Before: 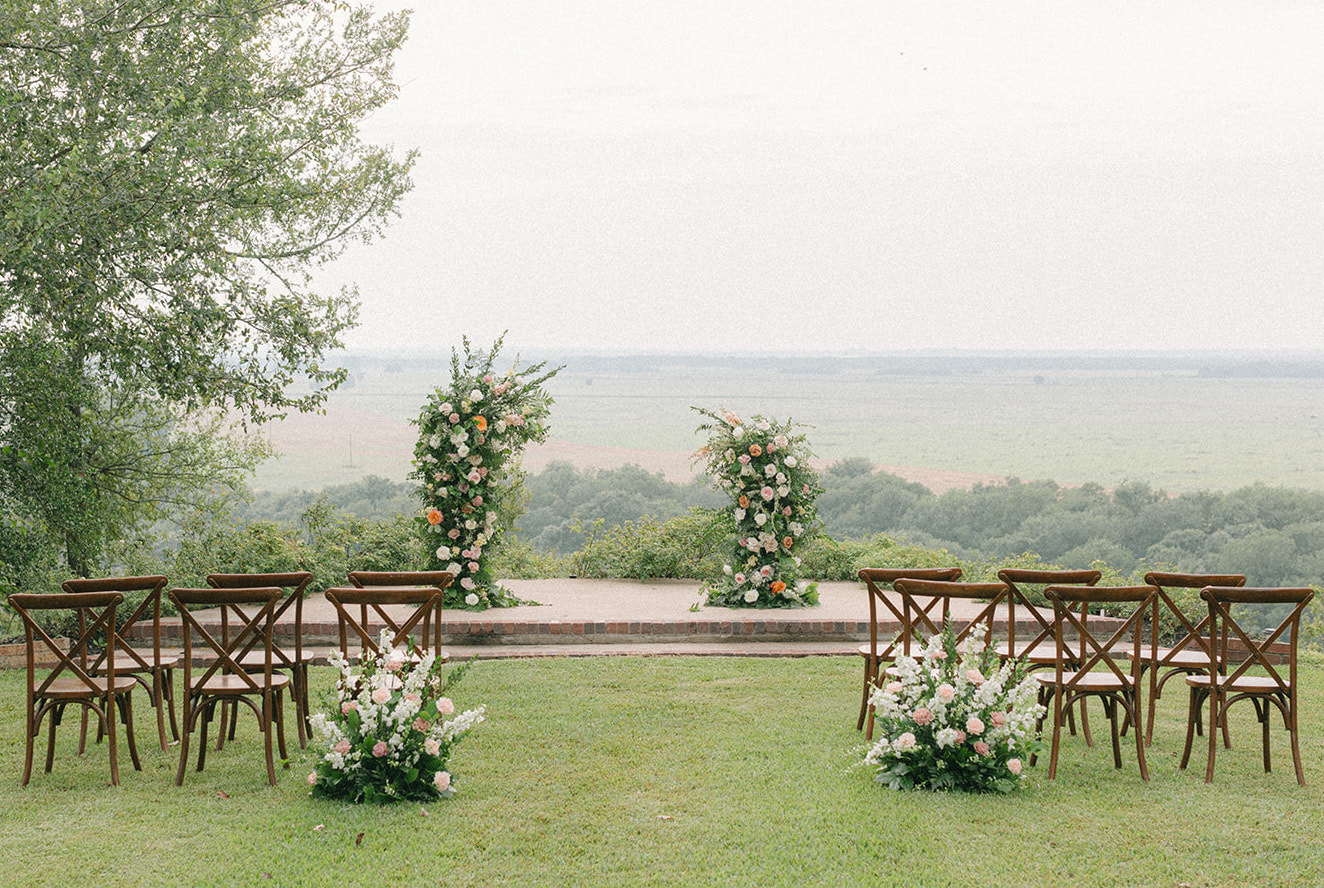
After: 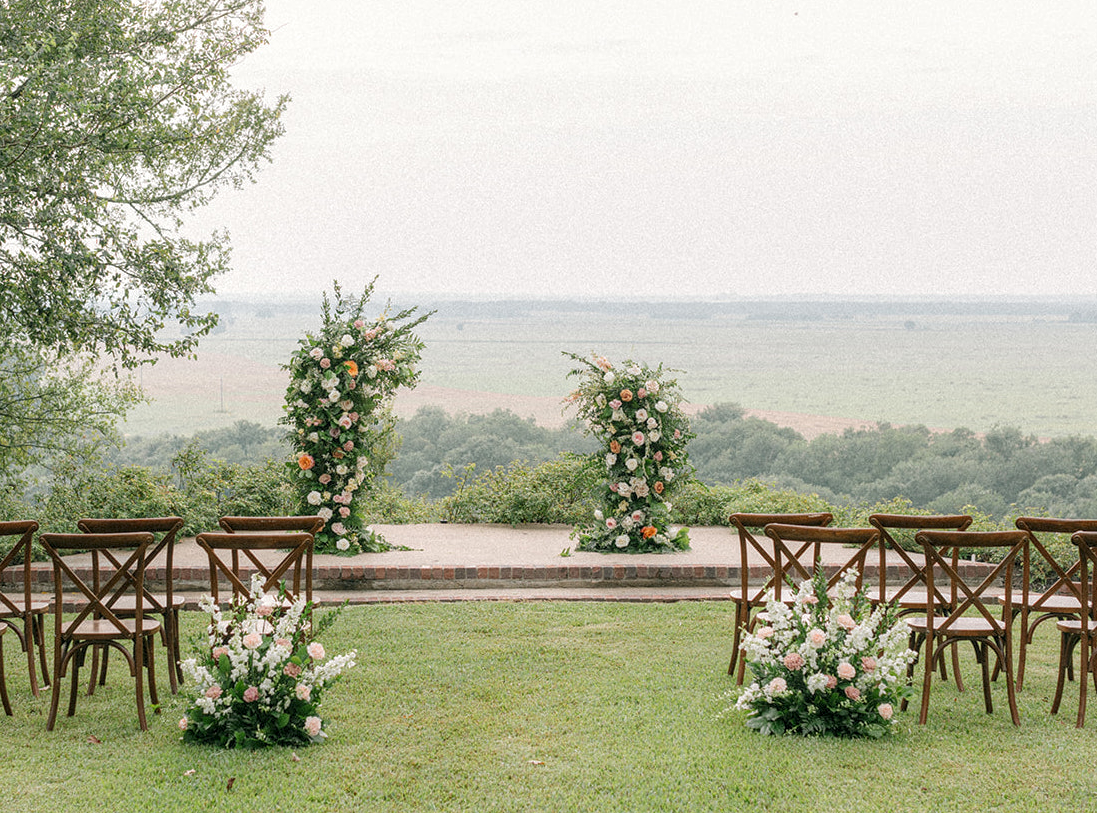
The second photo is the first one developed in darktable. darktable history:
local contrast: on, module defaults
crop: left 9.807%, top 6.259%, right 7.334%, bottom 2.177%
tone equalizer: on, module defaults
